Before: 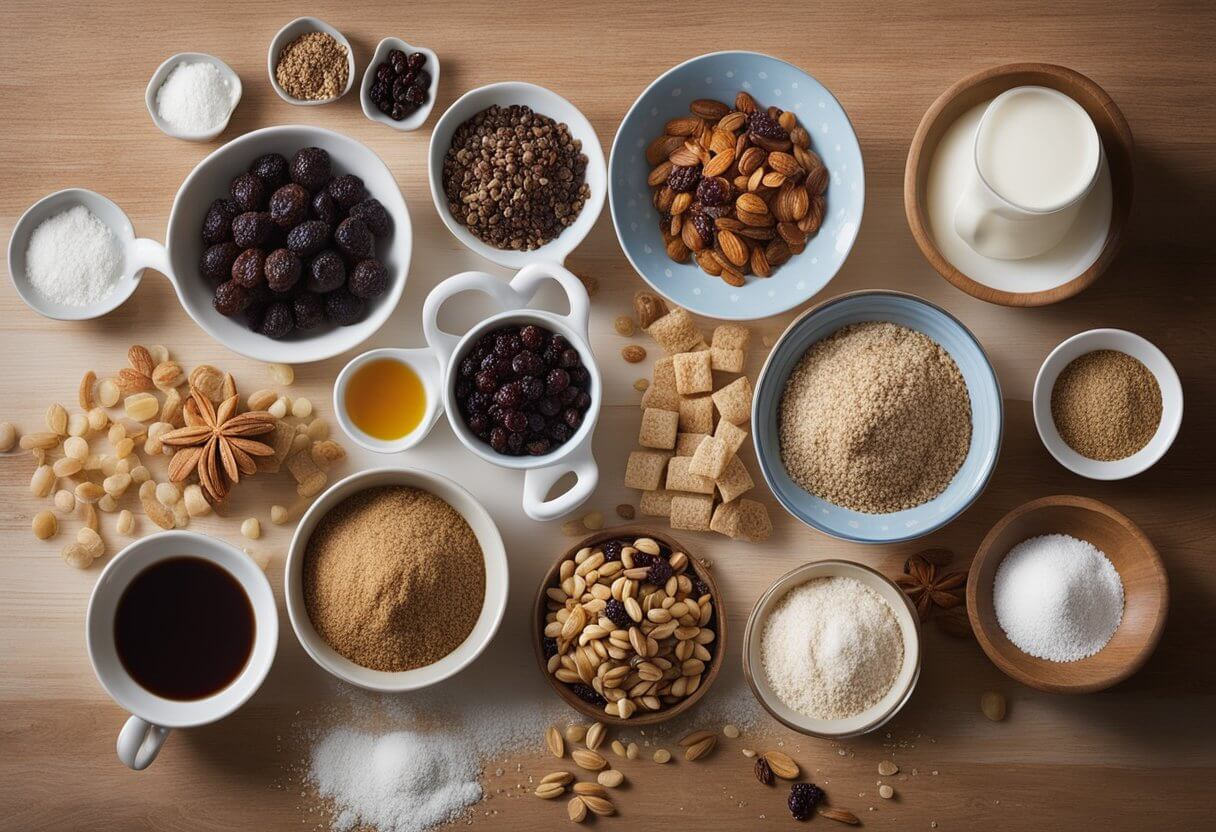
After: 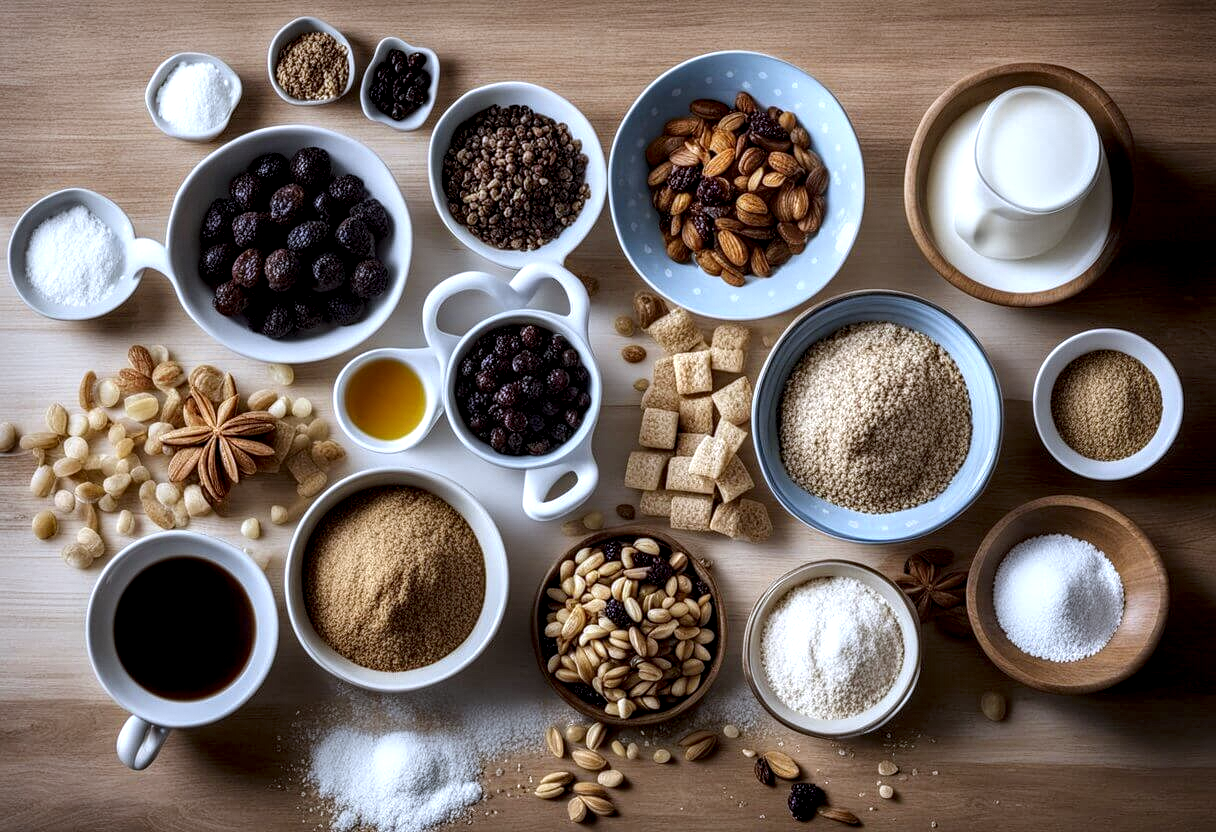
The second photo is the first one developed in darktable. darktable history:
white balance: red 0.926, green 1.003, blue 1.133
local contrast: highlights 19%, detail 186%
